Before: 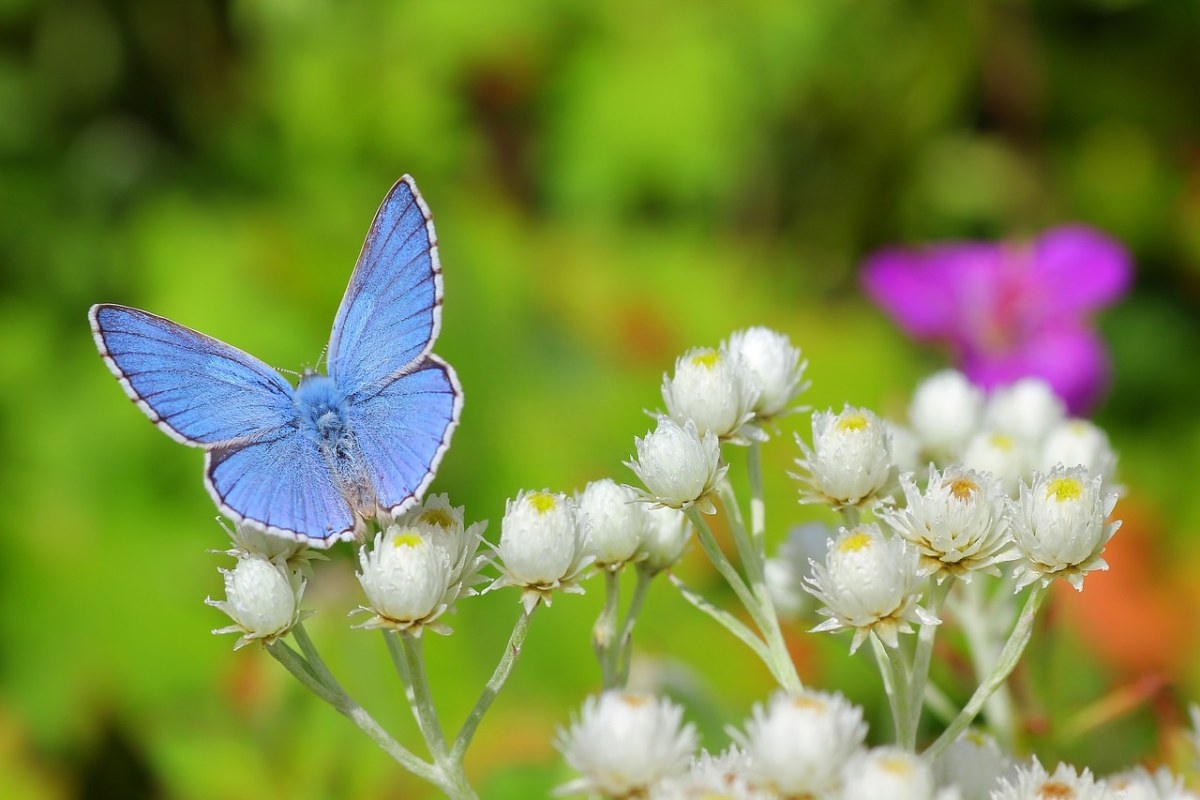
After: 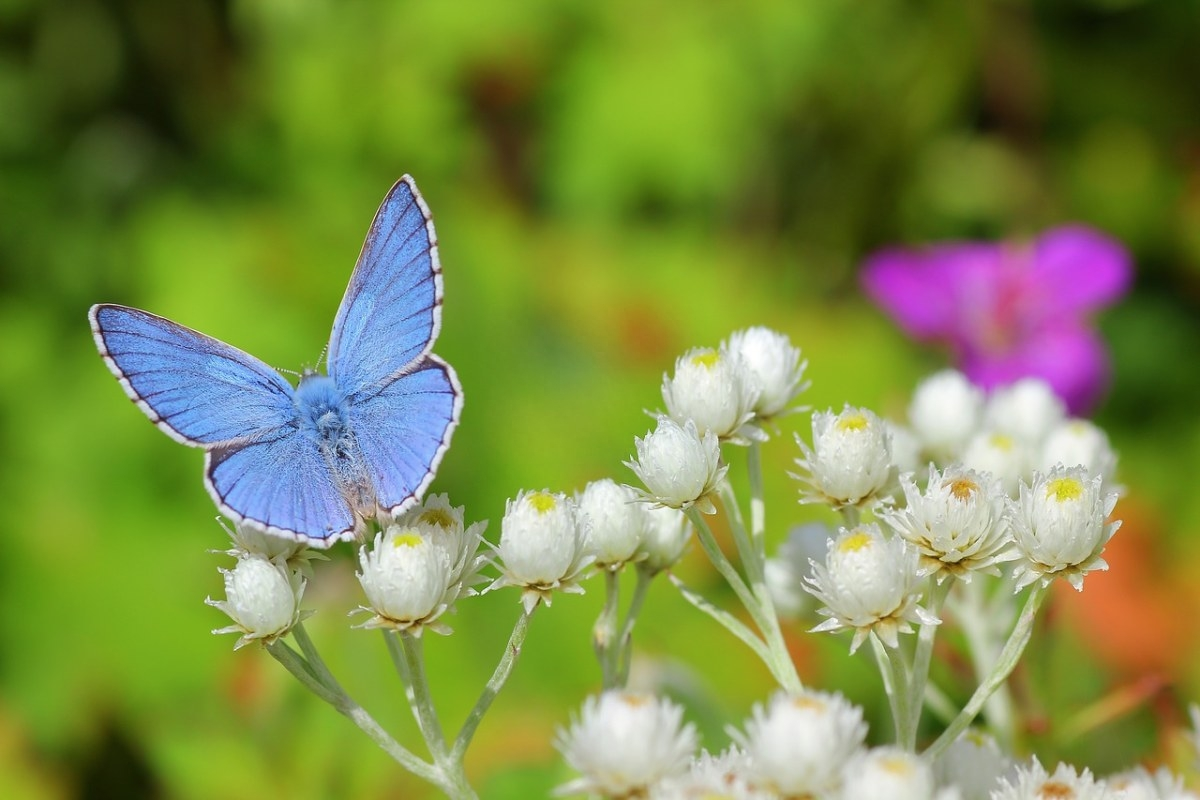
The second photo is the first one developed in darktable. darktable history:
contrast brightness saturation: saturation -0.036
